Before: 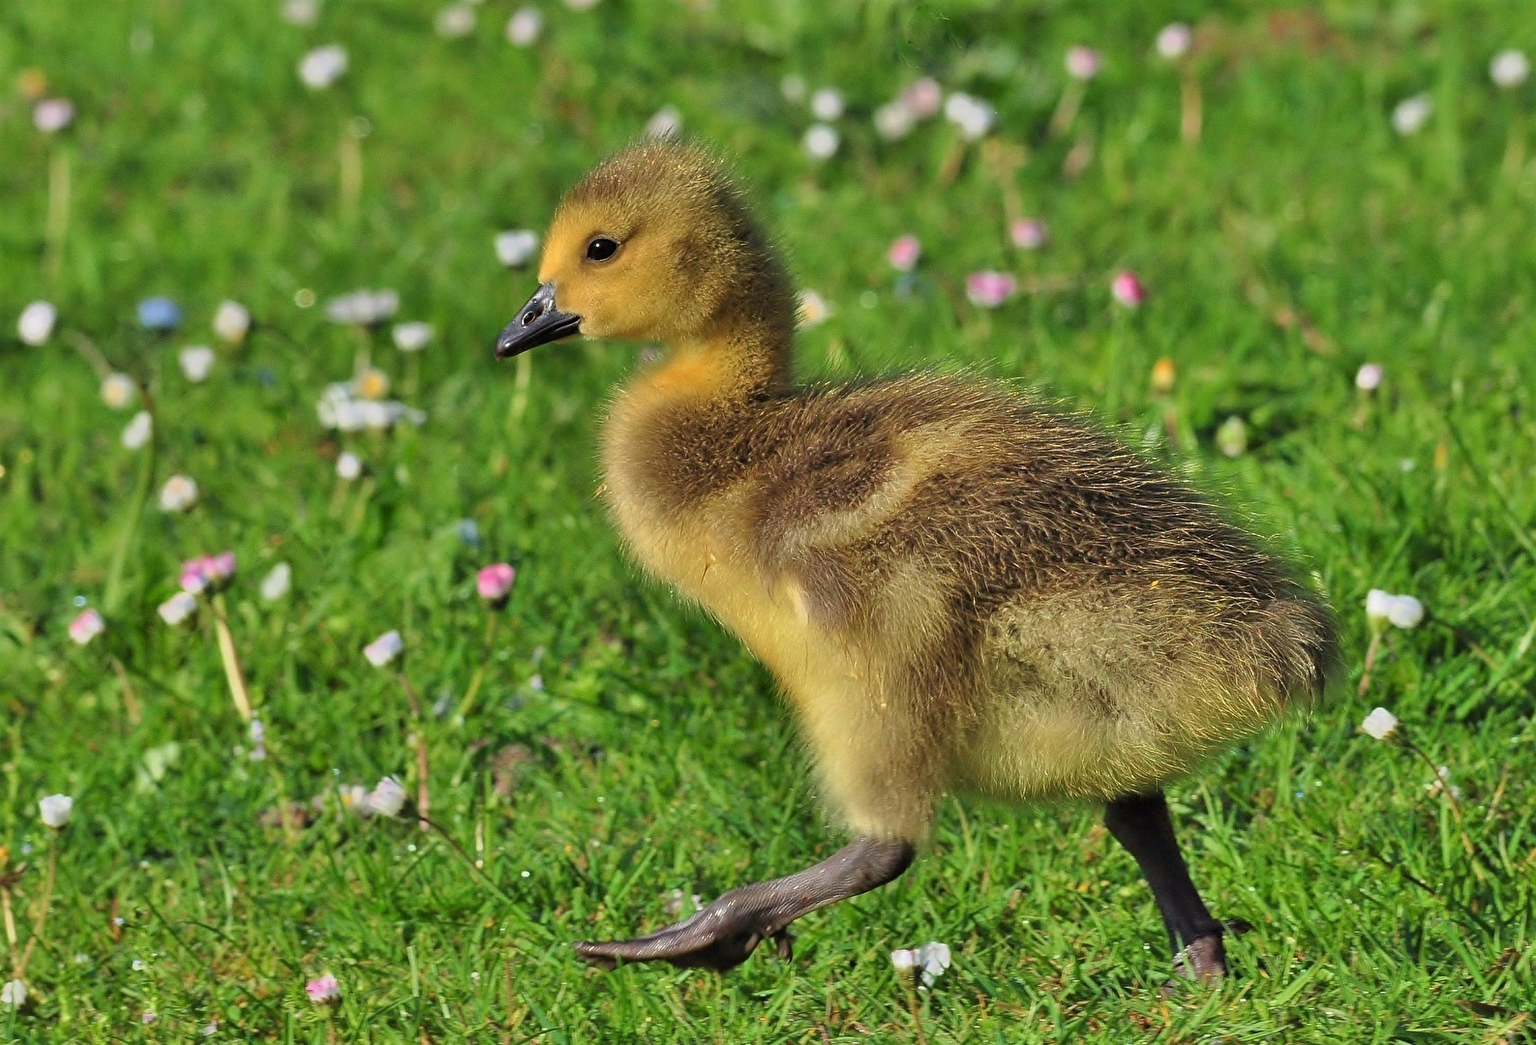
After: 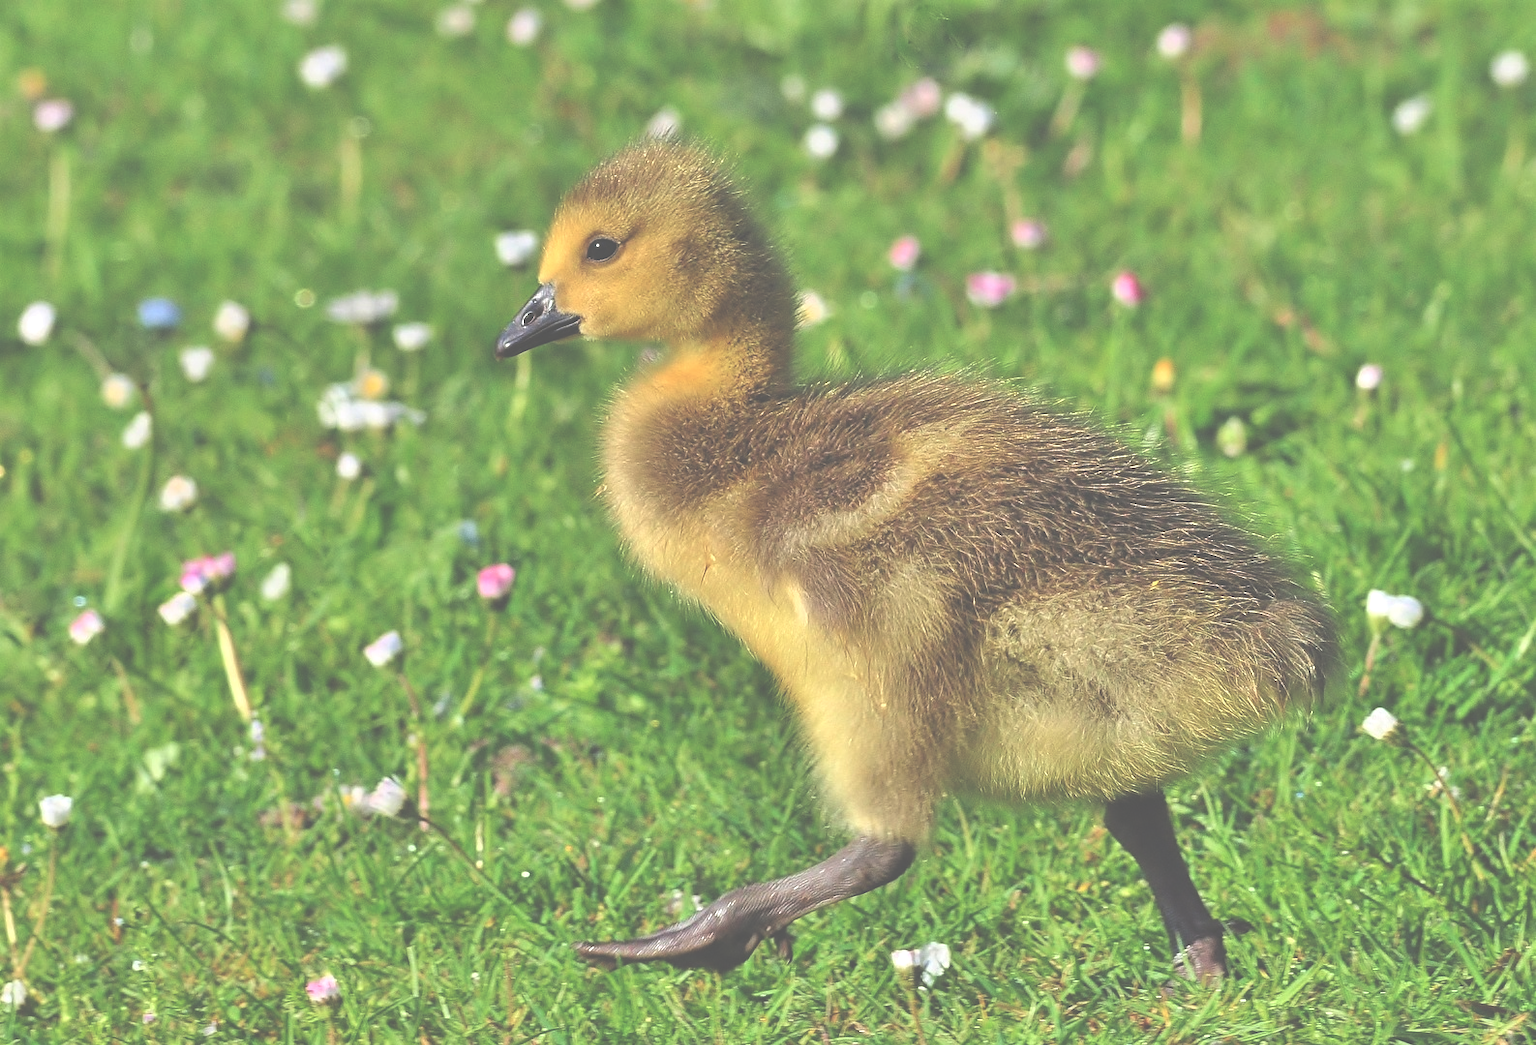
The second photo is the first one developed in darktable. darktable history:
exposure: black level correction -0.071, exposure 0.501 EV, compensate highlight preservation false
